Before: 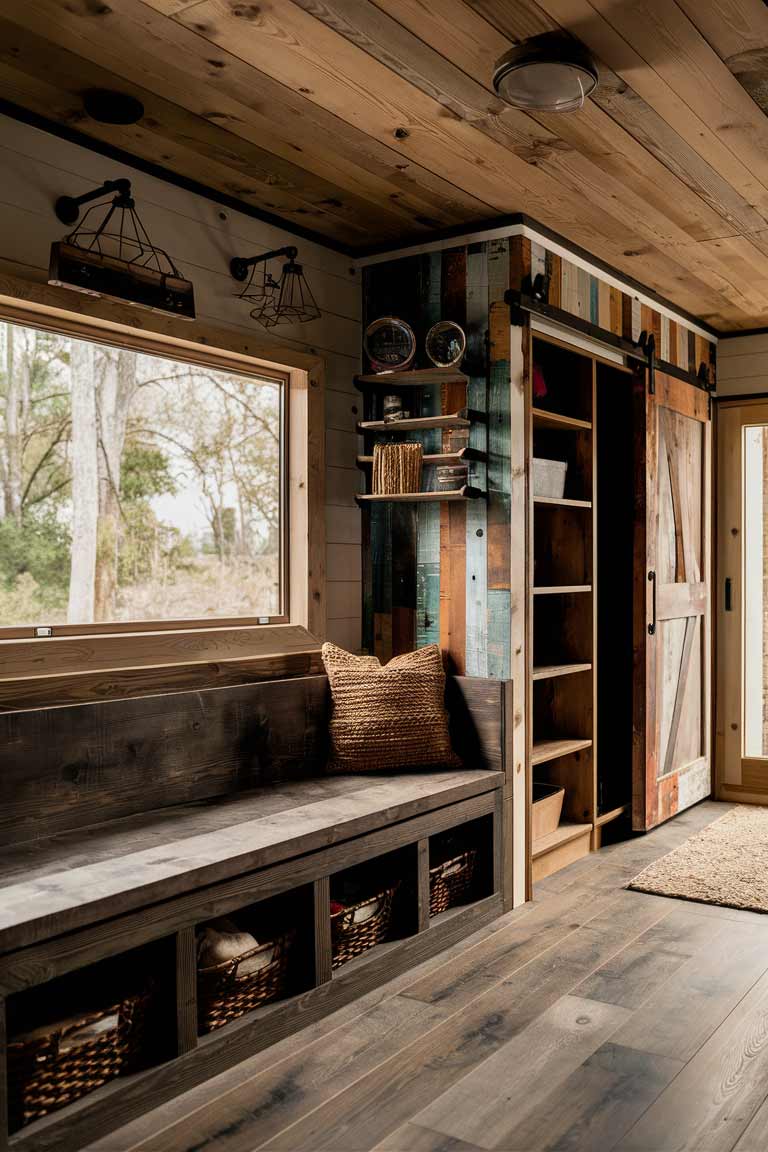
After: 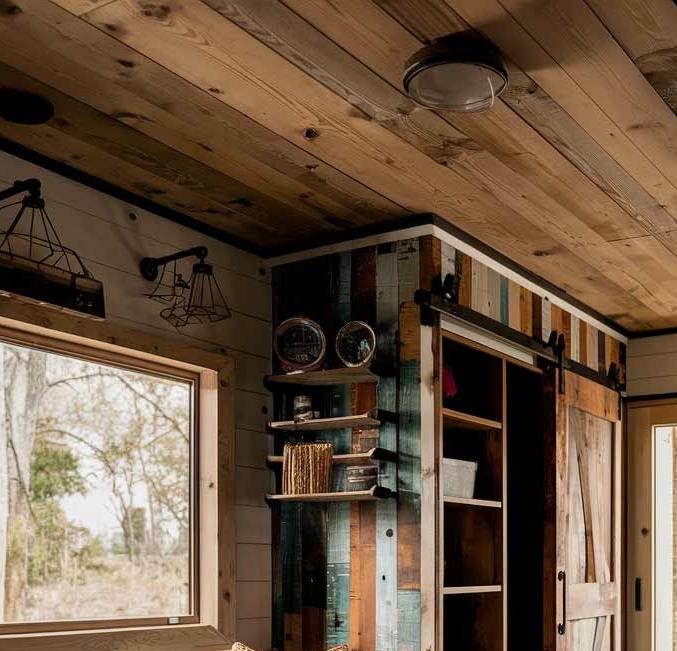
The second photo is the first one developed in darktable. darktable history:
crop and rotate: left 11.736%, bottom 43.483%
